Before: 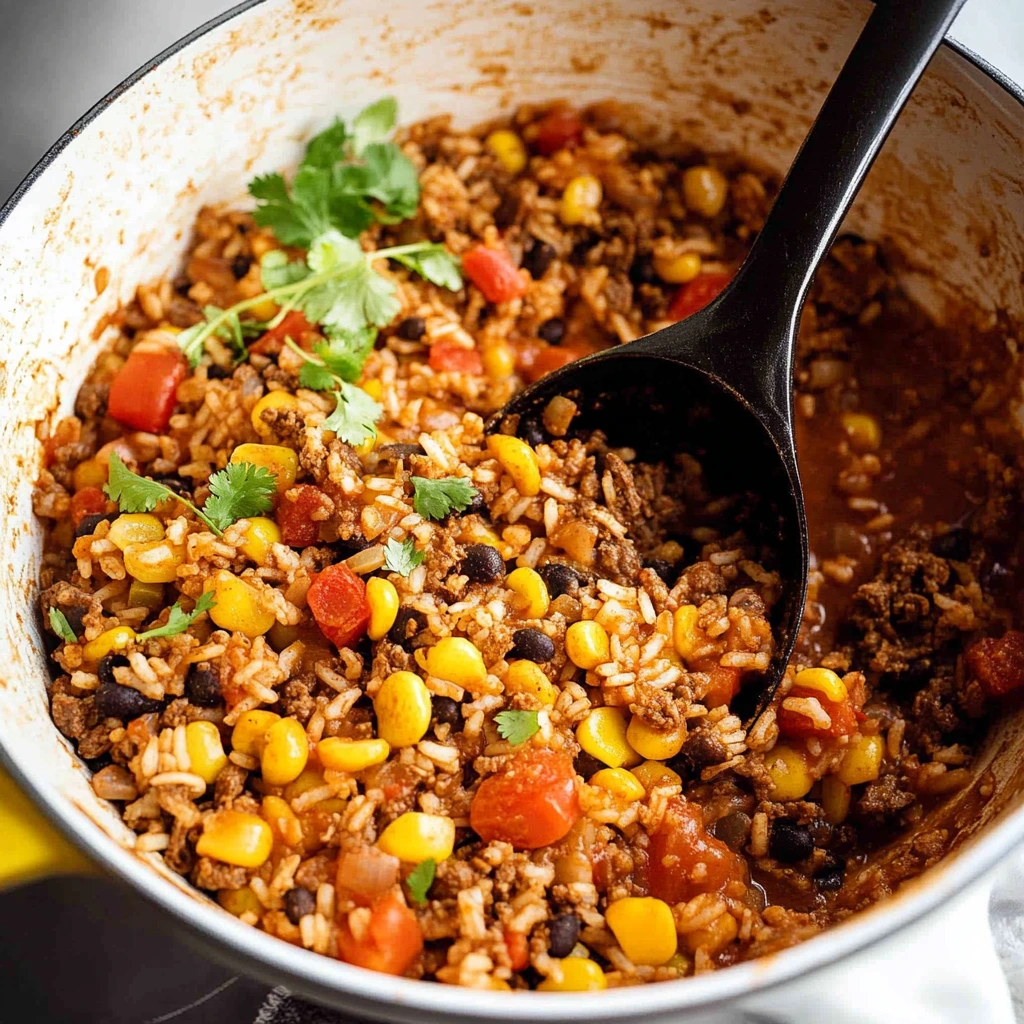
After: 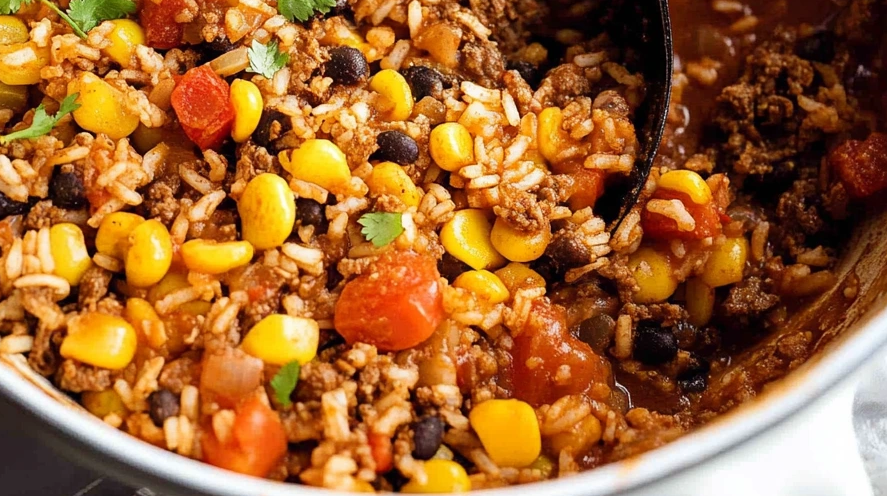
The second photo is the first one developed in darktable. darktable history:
crop and rotate: left 13.284%, top 48.703%, bottom 2.773%
